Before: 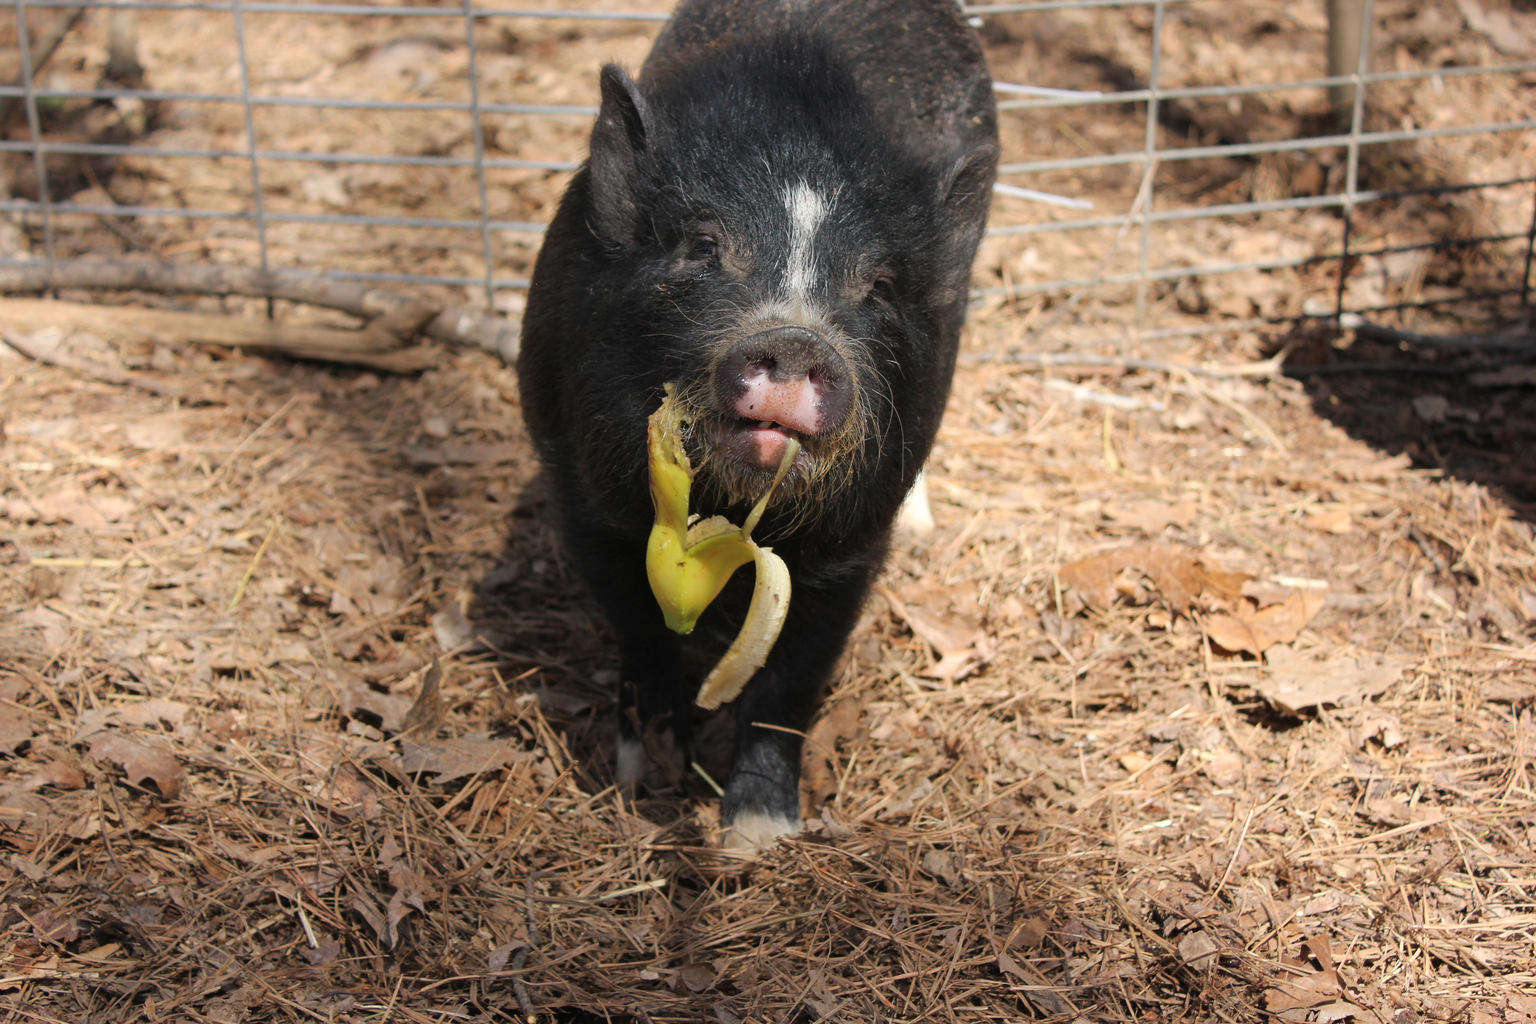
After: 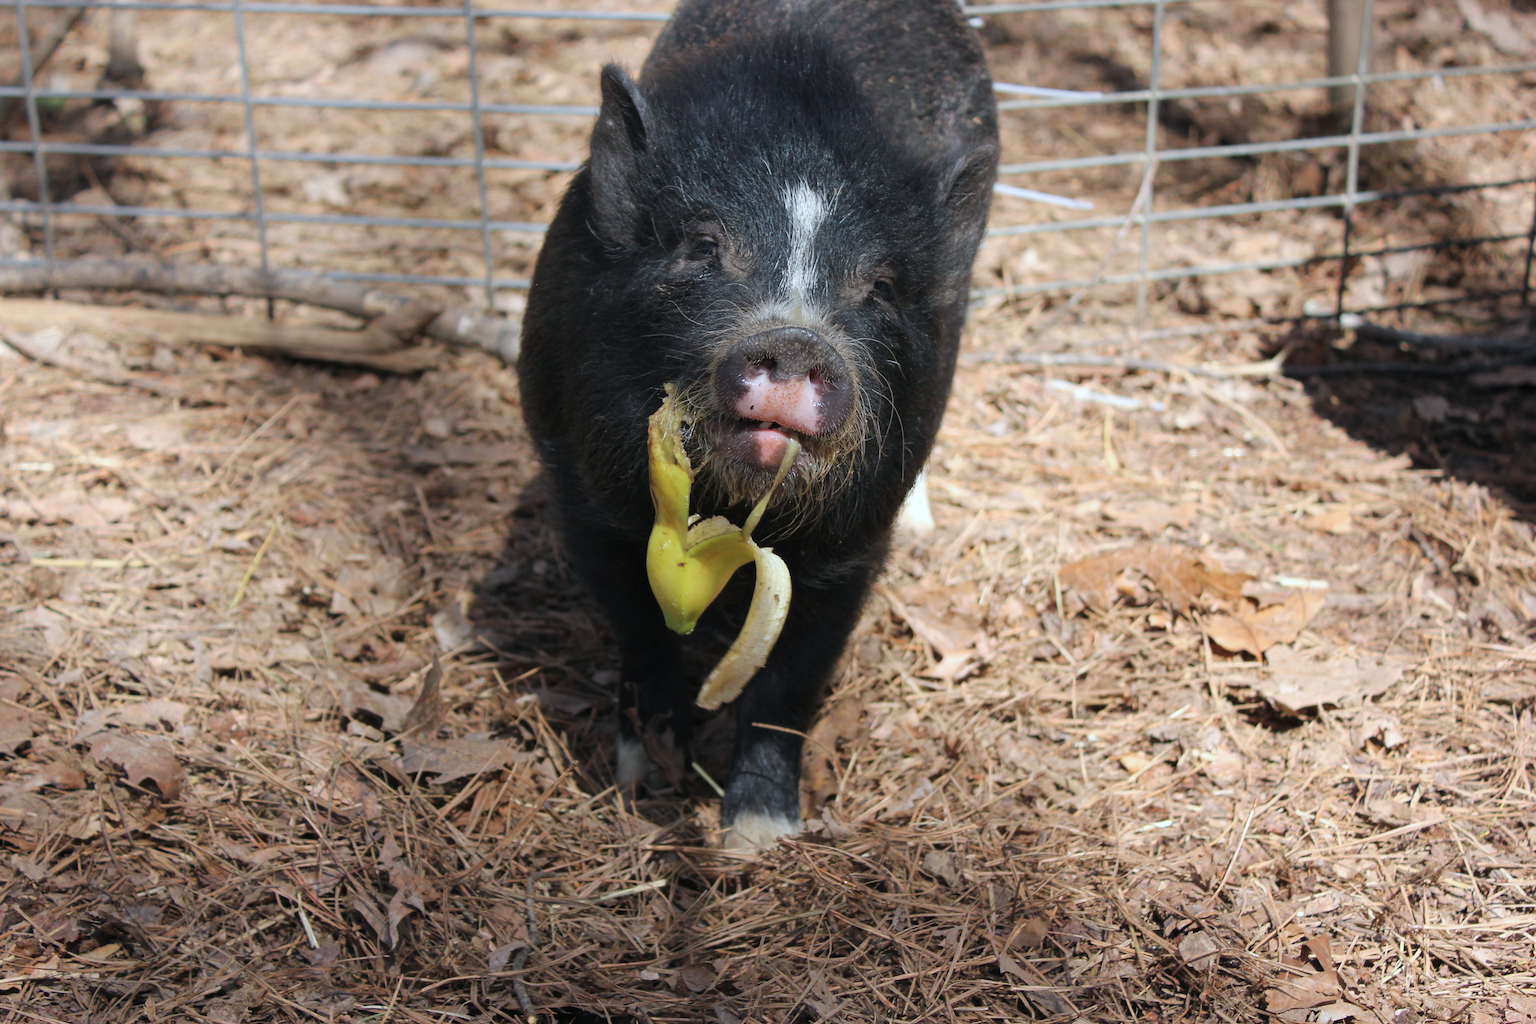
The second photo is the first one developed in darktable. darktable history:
color calibration: illuminant custom, x 0.368, y 0.373, temperature 4335.26 K
